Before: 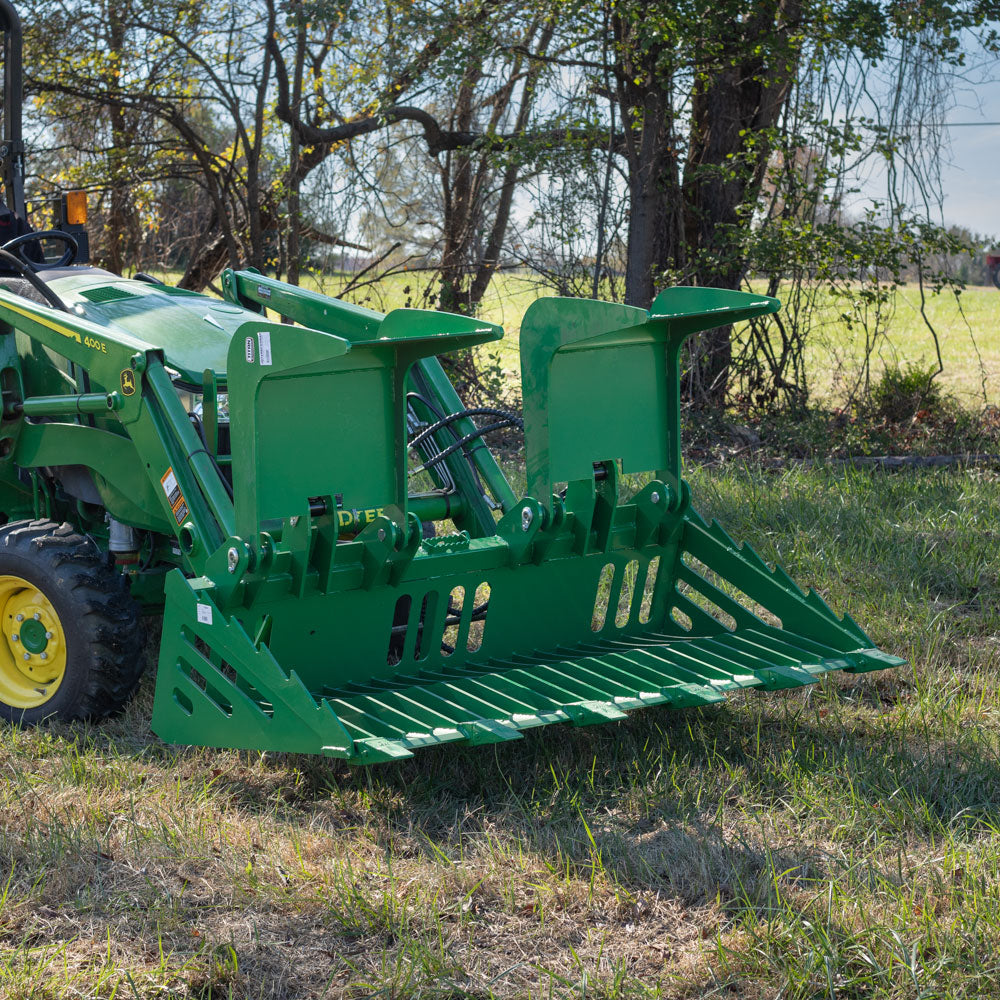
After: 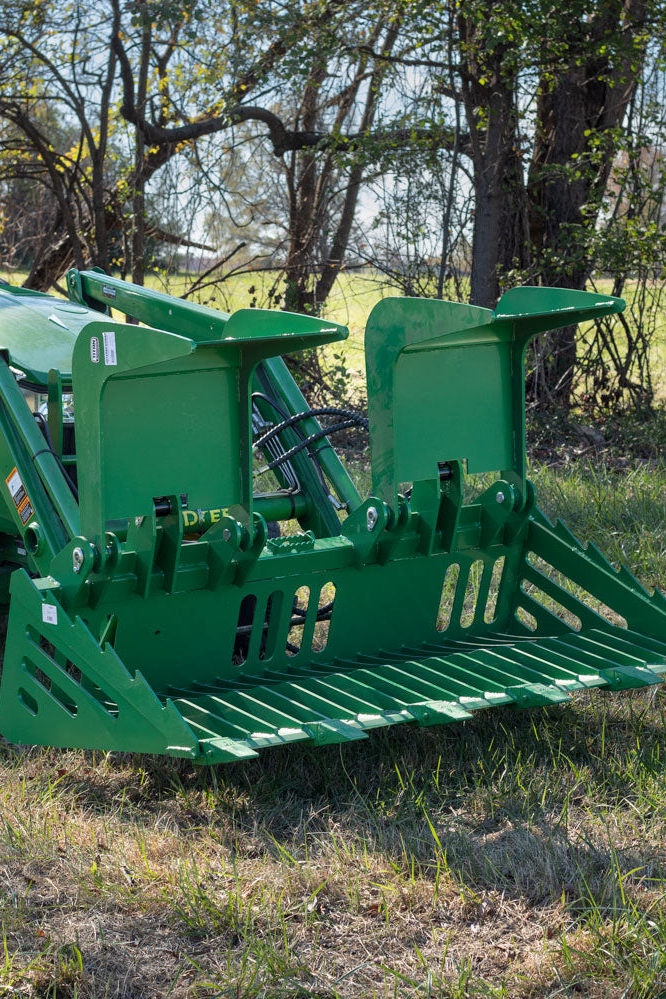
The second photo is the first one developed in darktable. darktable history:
crop and rotate: left 15.546%, right 17.787%
local contrast: mode bilateral grid, contrast 20, coarseness 50, detail 120%, midtone range 0.2
